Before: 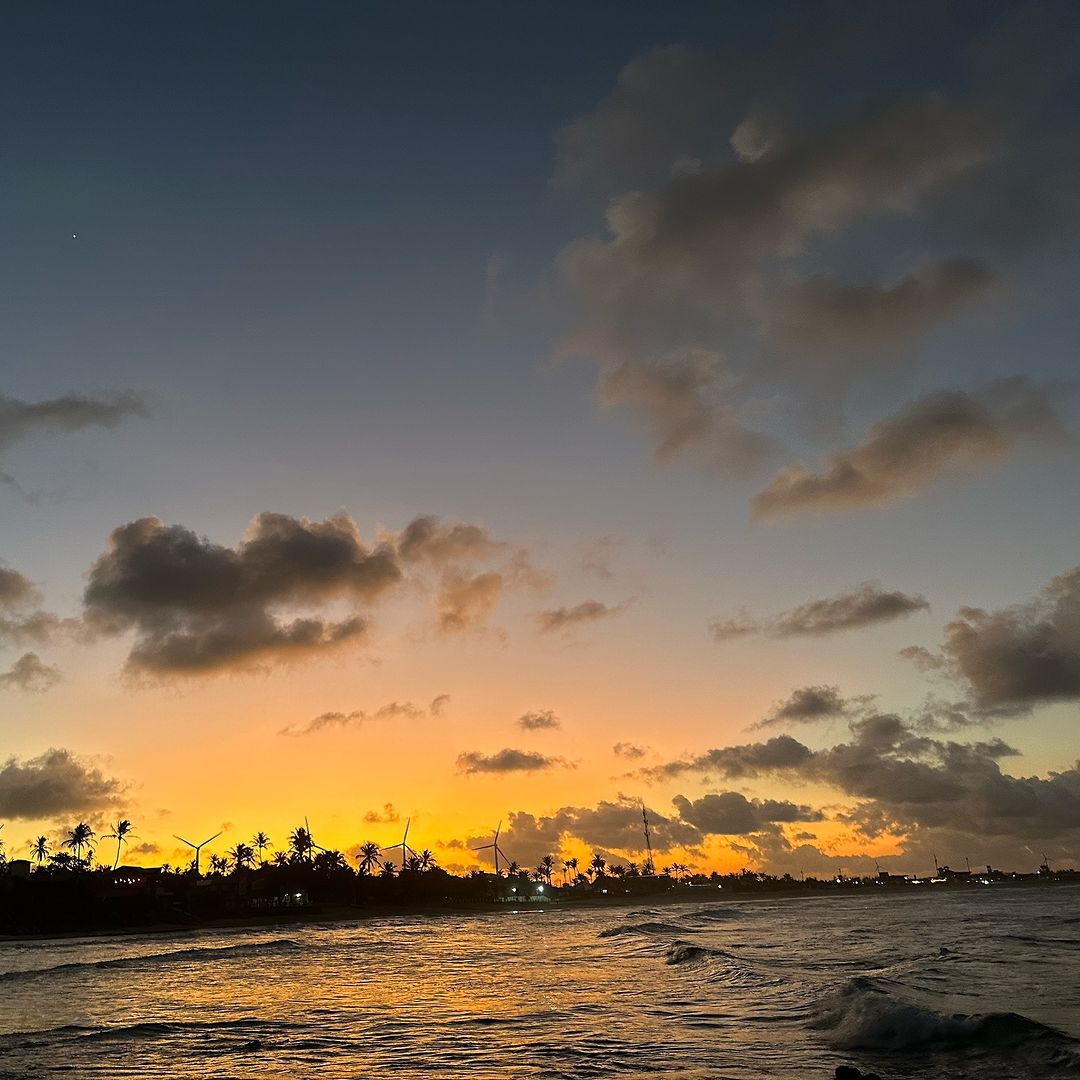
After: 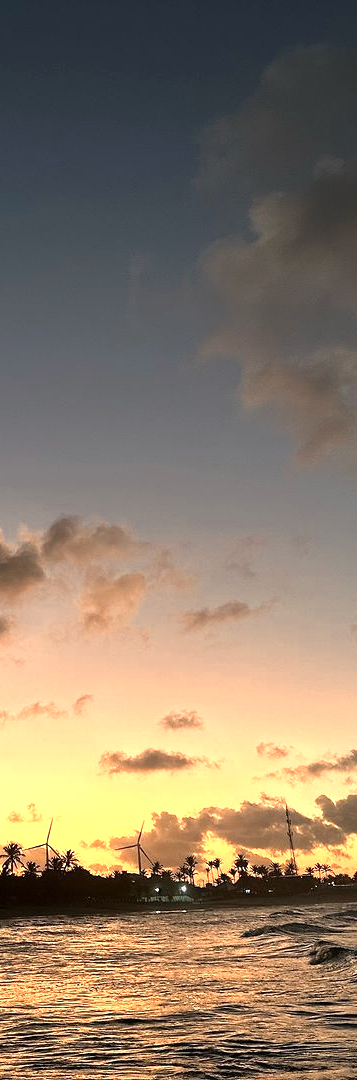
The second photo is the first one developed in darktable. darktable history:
crop: left 33.104%, right 33.787%
color zones: curves: ch0 [(0.018, 0.548) (0.224, 0.64) (0.425, 0.447) (0.675, 0.575) (0.732, 0.579)]; ch1 [(0.066, 0.487) (0.25, 0.5) (0.404, 0.43) (0.75, 0.421) (0.956, 0.421)]; ch2 [(0.044, 0.561) (0.215, 0.465) (0.399, 0.544) (0.465, 0.548) (0.614, 0.447) (0.724, 0.43) (0.882, 0.623) (0.956, 0.632)]
